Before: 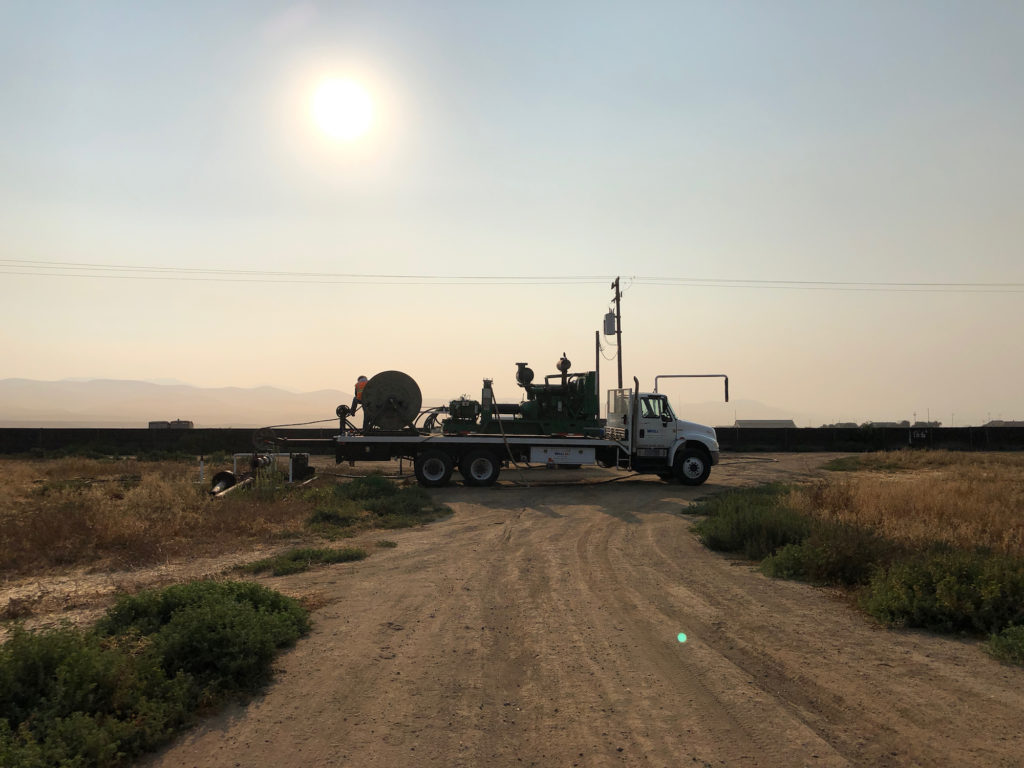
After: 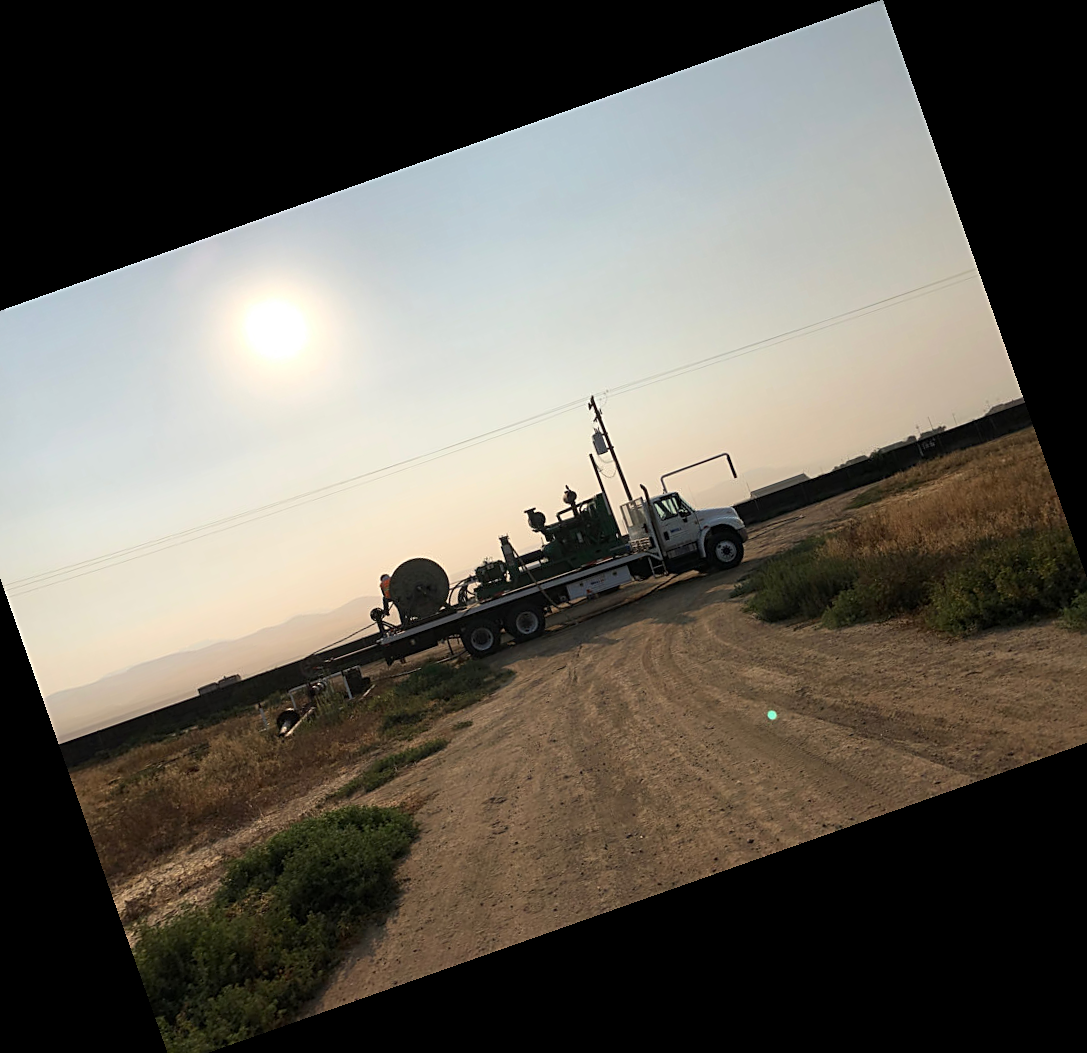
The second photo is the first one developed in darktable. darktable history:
sharpen: on, module defaults
contrast brightness saturation: contrast 0.07
crop and rotate: angle 19.43°, left 6.812%, right 4.125%, bottom 1.087%
